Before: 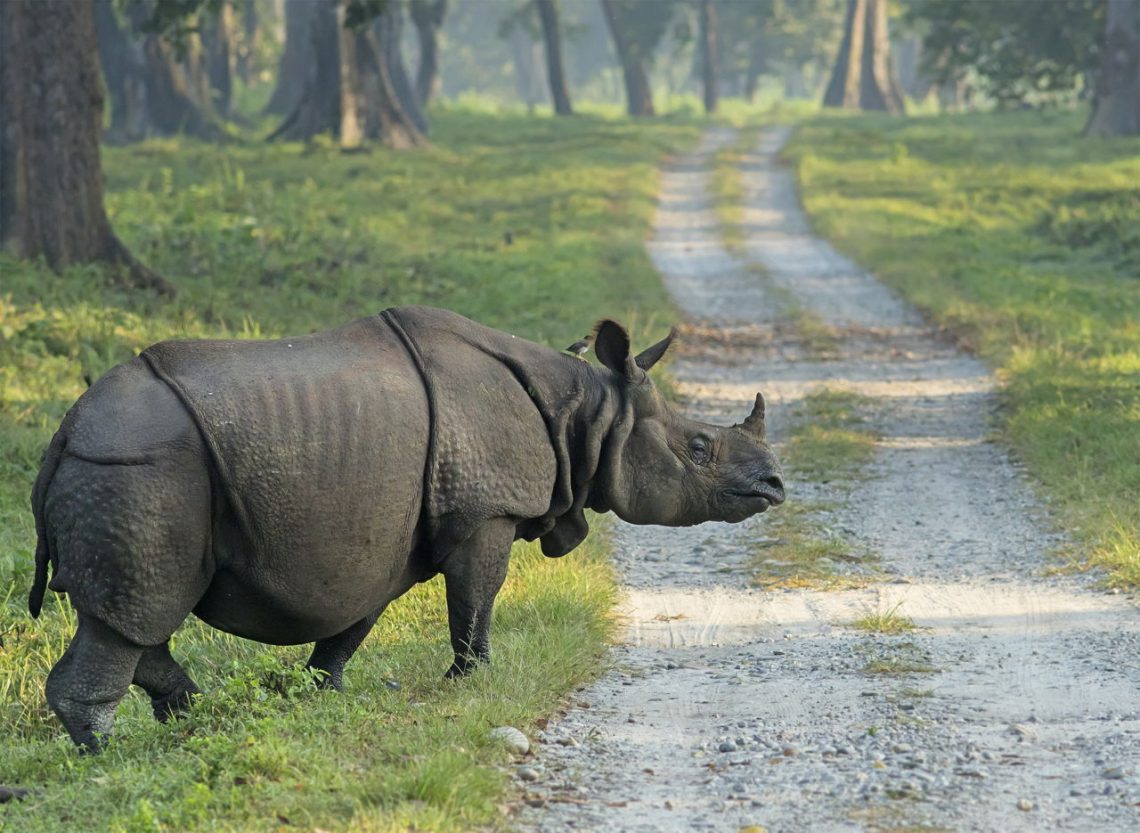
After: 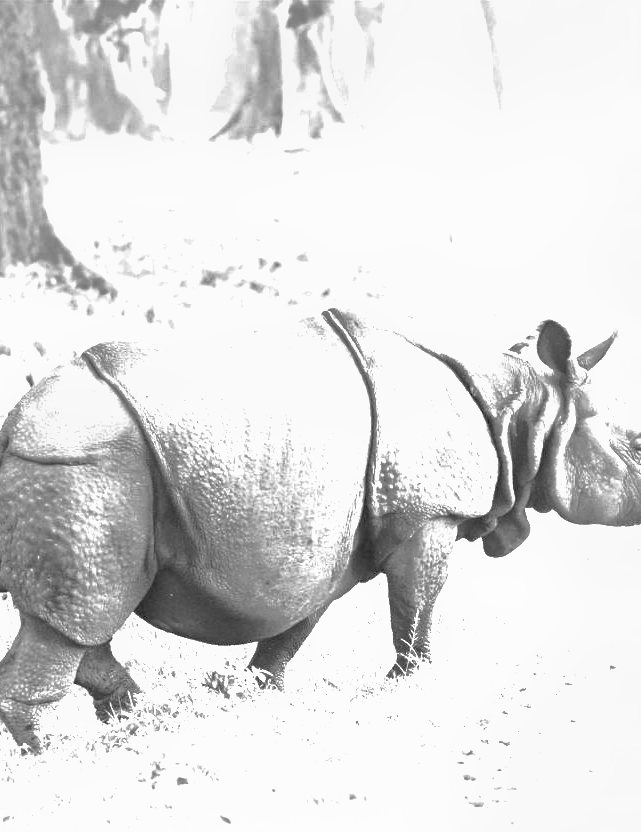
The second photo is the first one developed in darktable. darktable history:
monochrome: a 32, b 64, size 2.3
exposure: exposure 3 EV, compensate highlight preservation false
crop: left 5.114%, right 38.589%
color contrast: green-magenta contrast 1.12, blue-yellow contrast 1.95, unbound 0
shadows and highlights: on, module defaults
white balance: red 0.988, blue 1.017
